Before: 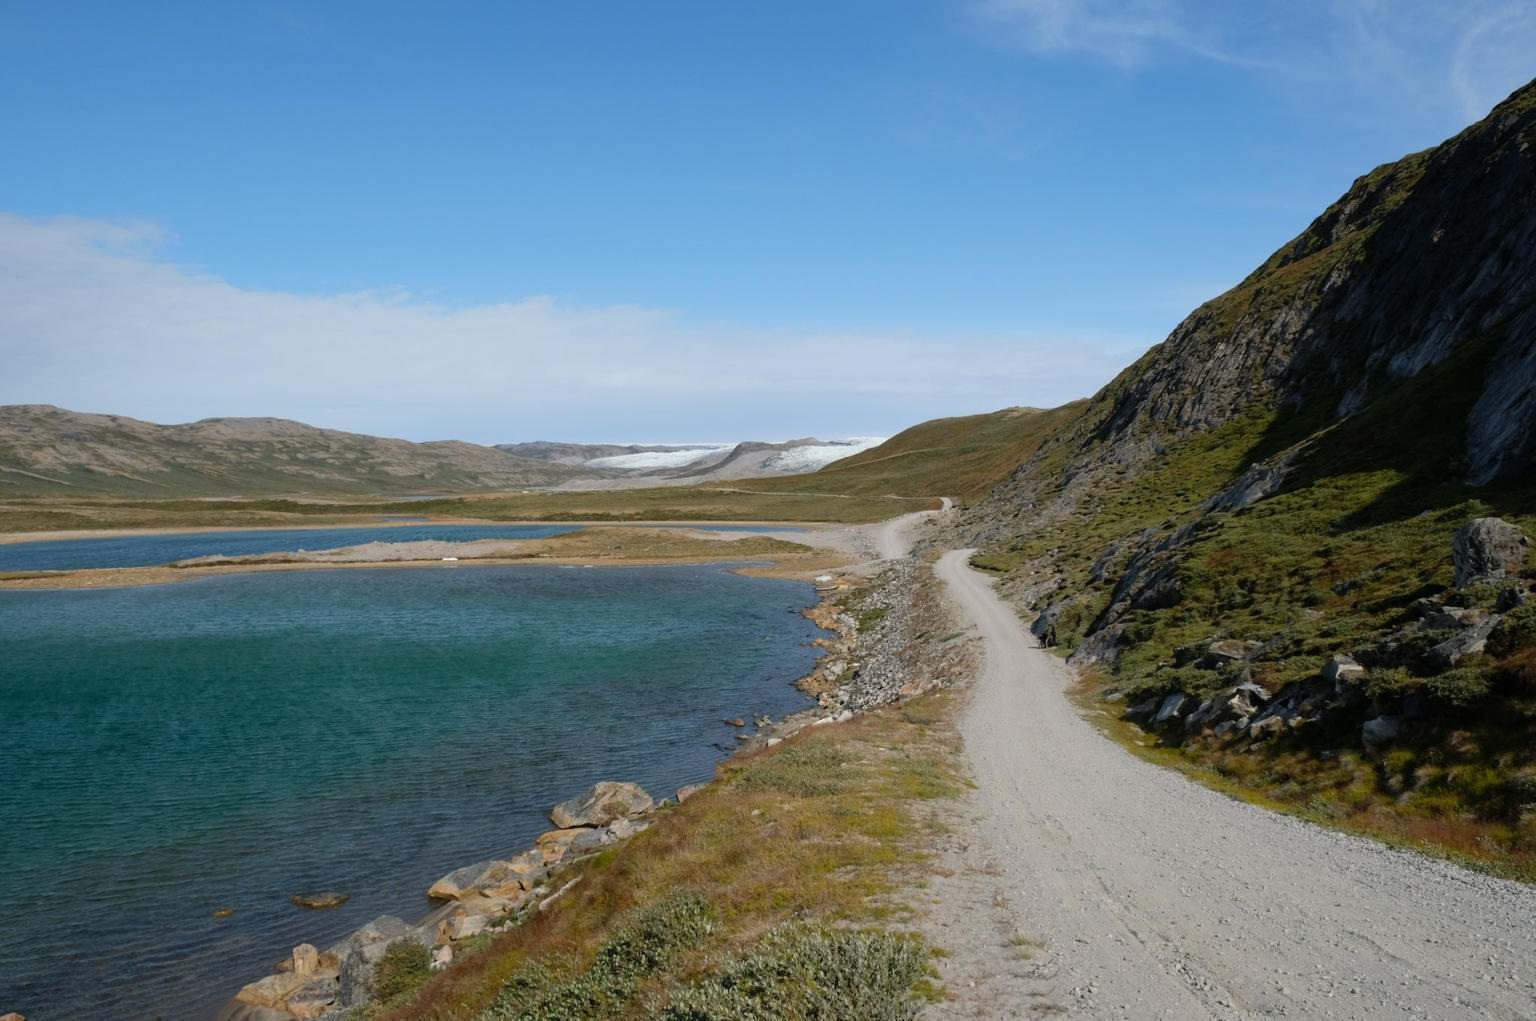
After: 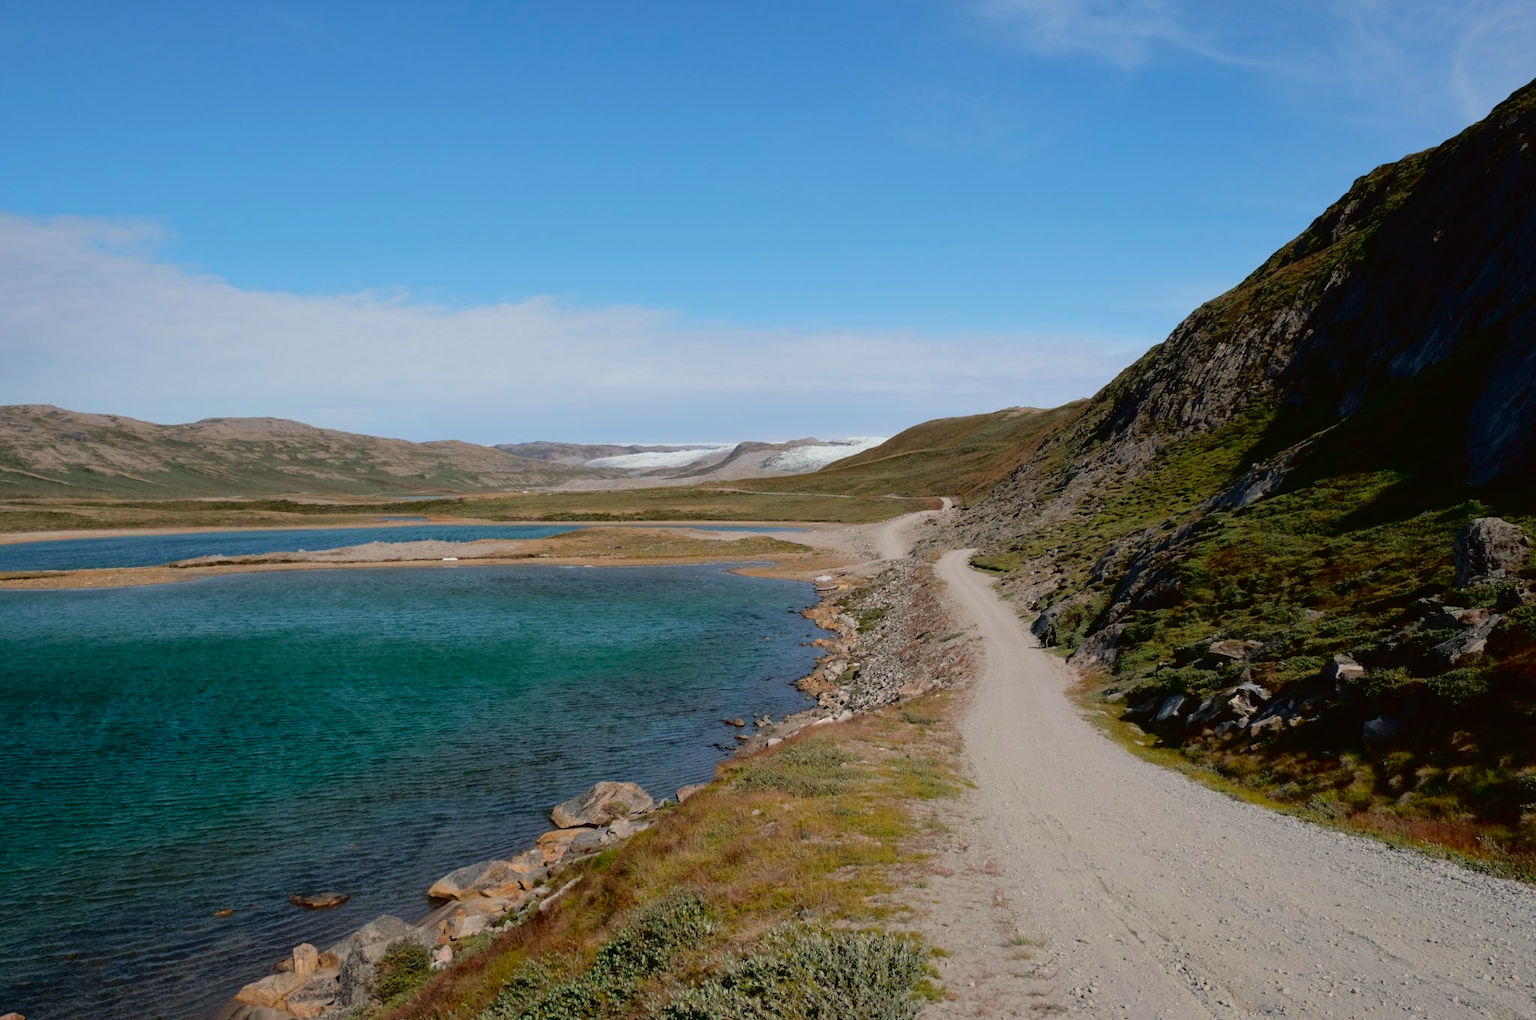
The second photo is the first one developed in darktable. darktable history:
tone curve: curves: ch0 [(0, 0.013) (0.181, 0.074) (0.337, 0.304) (0.498, 0.485) (0.78, 0.742) (0.993, 0.954)]; ch1 [(0, 0) (0.294, 0.184) (0.359, 0.34) (0.362, 0.35) (0.43, 0.41) (0.469, 0.463) (0.495, 0.502) (0.54, 0.563) (0.612, 0.641) (1, 1)]; ch2 [(0, 0) (0.44, 0.437) (0.495, 0.502) (0.524, 0.534) (0.557, 0.56) (0.634, 0.654) (0.728, 0.722) (1, 1)], color space Lab, independent channels, preserve colors none
